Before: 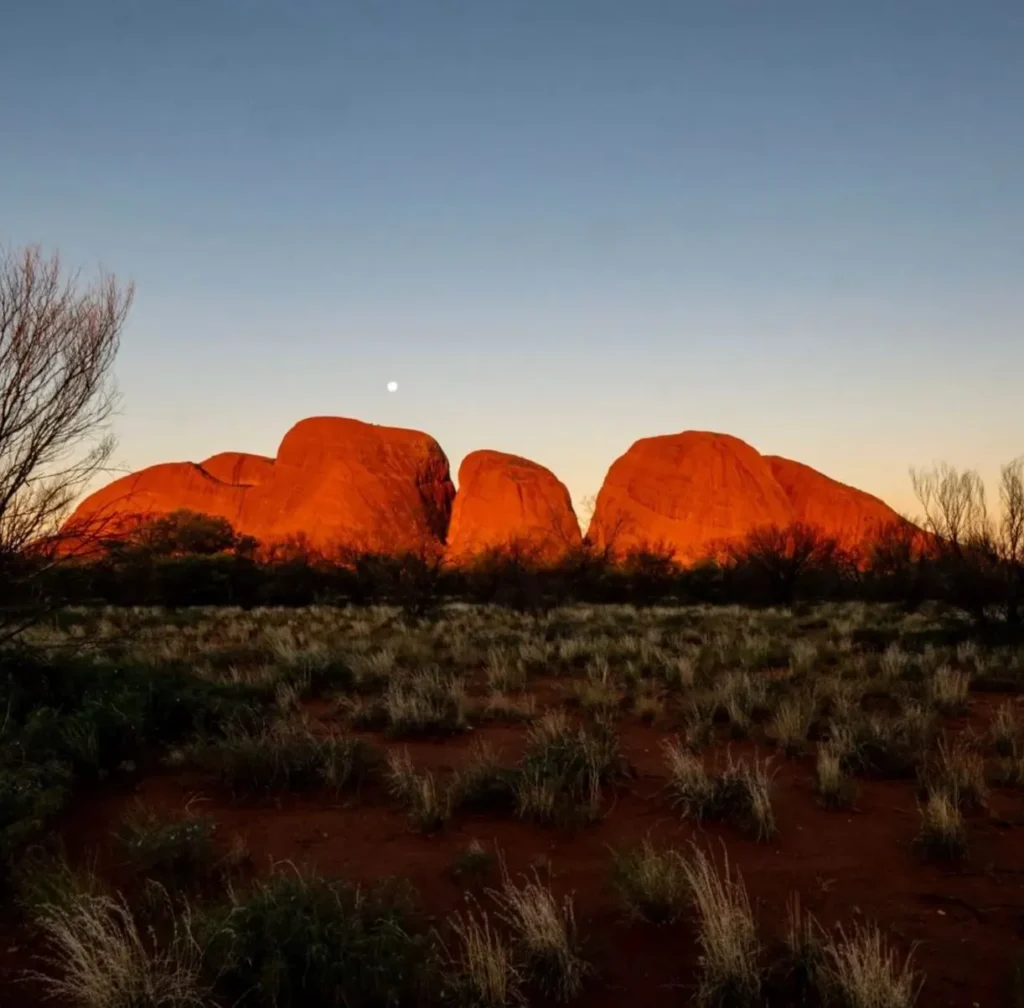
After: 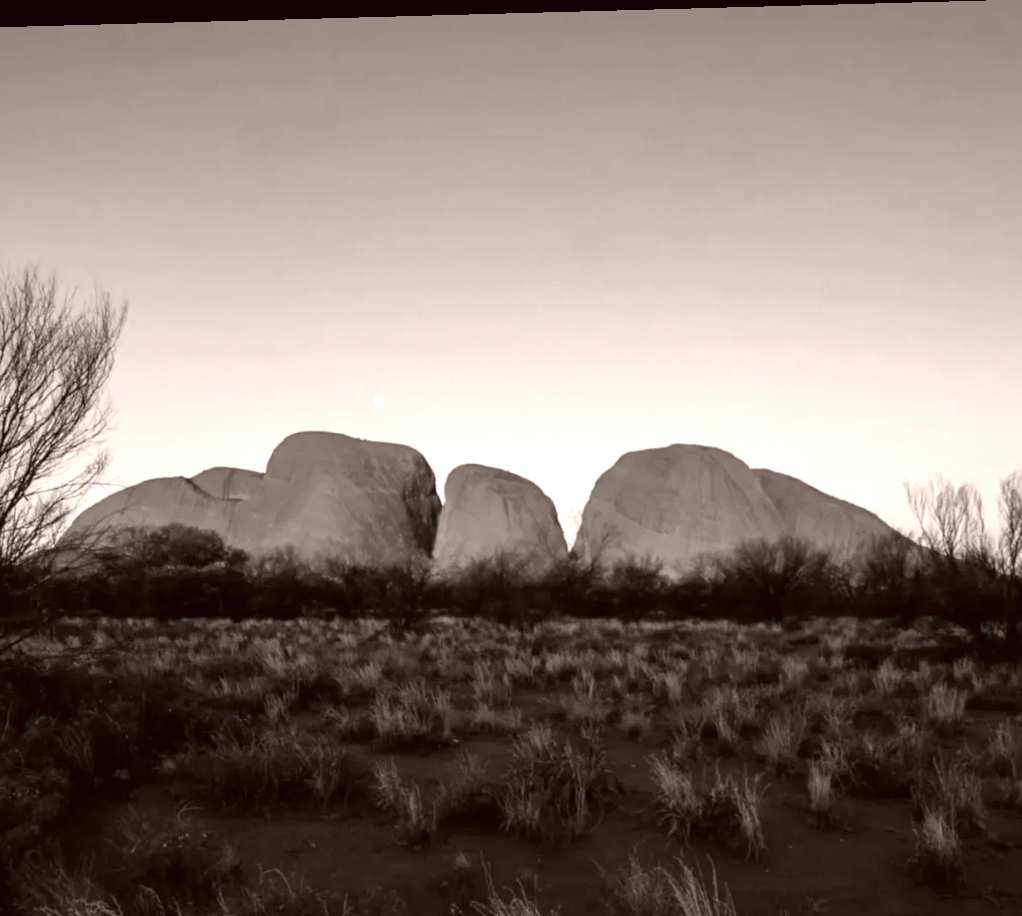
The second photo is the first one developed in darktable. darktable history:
white balance: red 0.948, green 1.02, blue 1.176
exposure: black level correction 0, exposure 0.7 EV, compensate exposure bias true, compensate highlight preservation false
crop and rotate: top 0%, bottom 11.49%
color correction: highlights a* 6.27, highlights b* 8.19, shadows a* 5.94, shadows b* 7.23, saturation 0.9
contrast brightness saturation: saturation -1
rotate and perspective: lens shift (horizontal) -0.055, automatic cropping off
